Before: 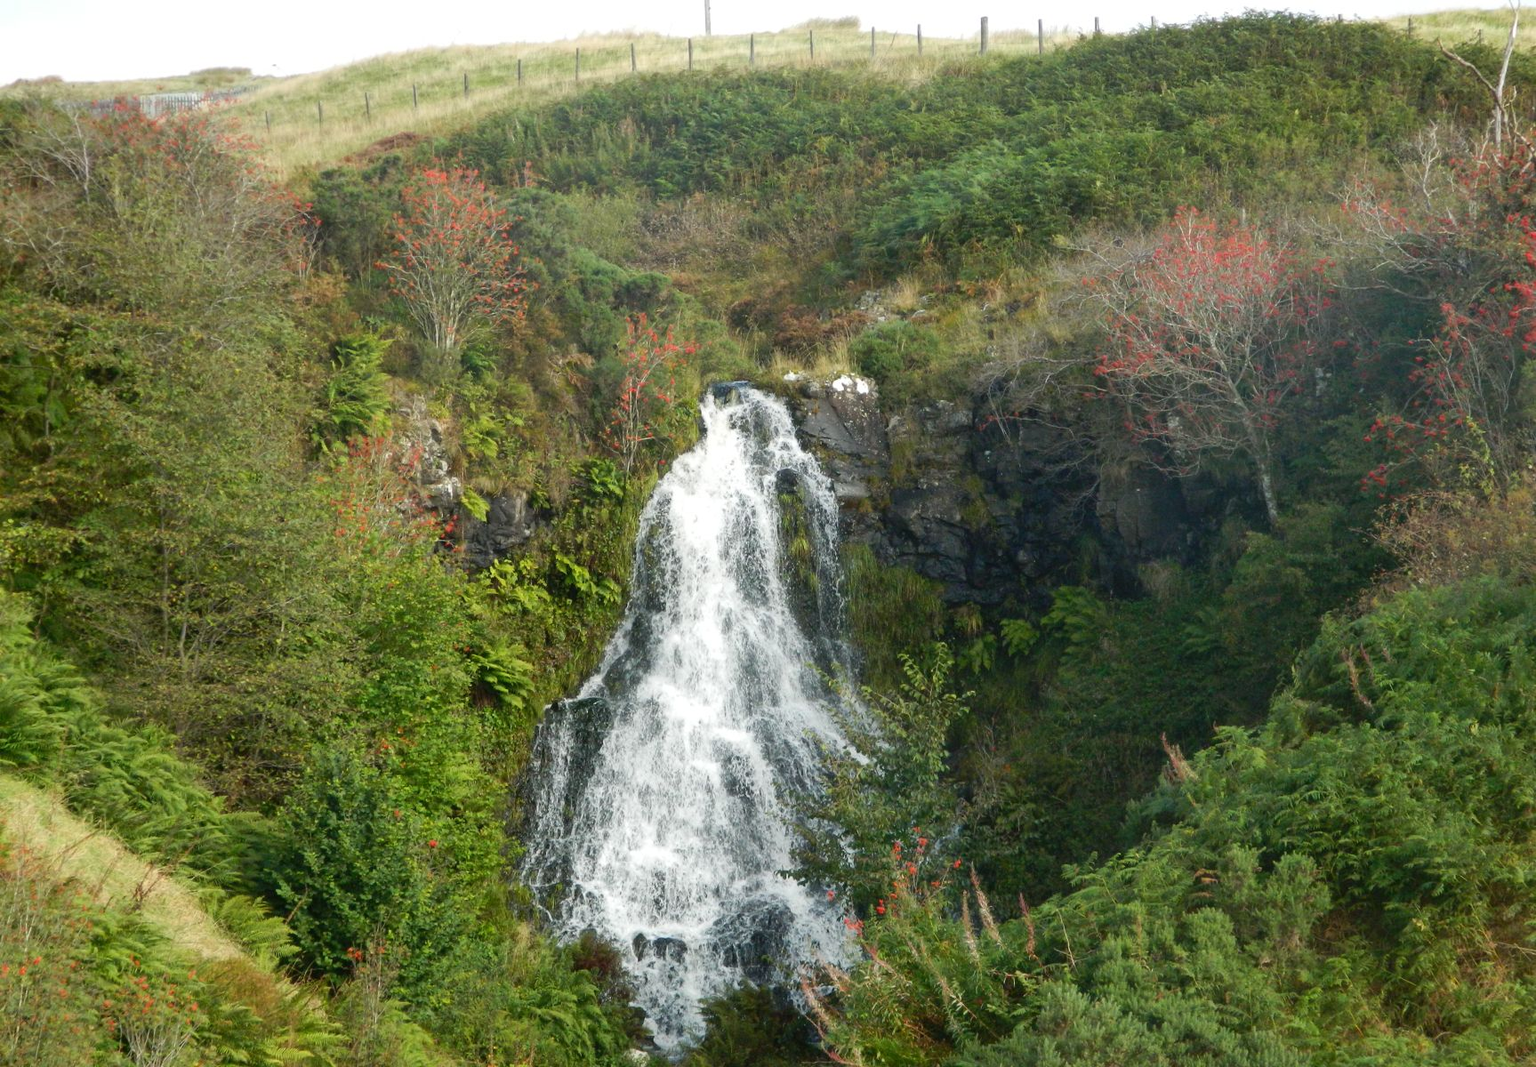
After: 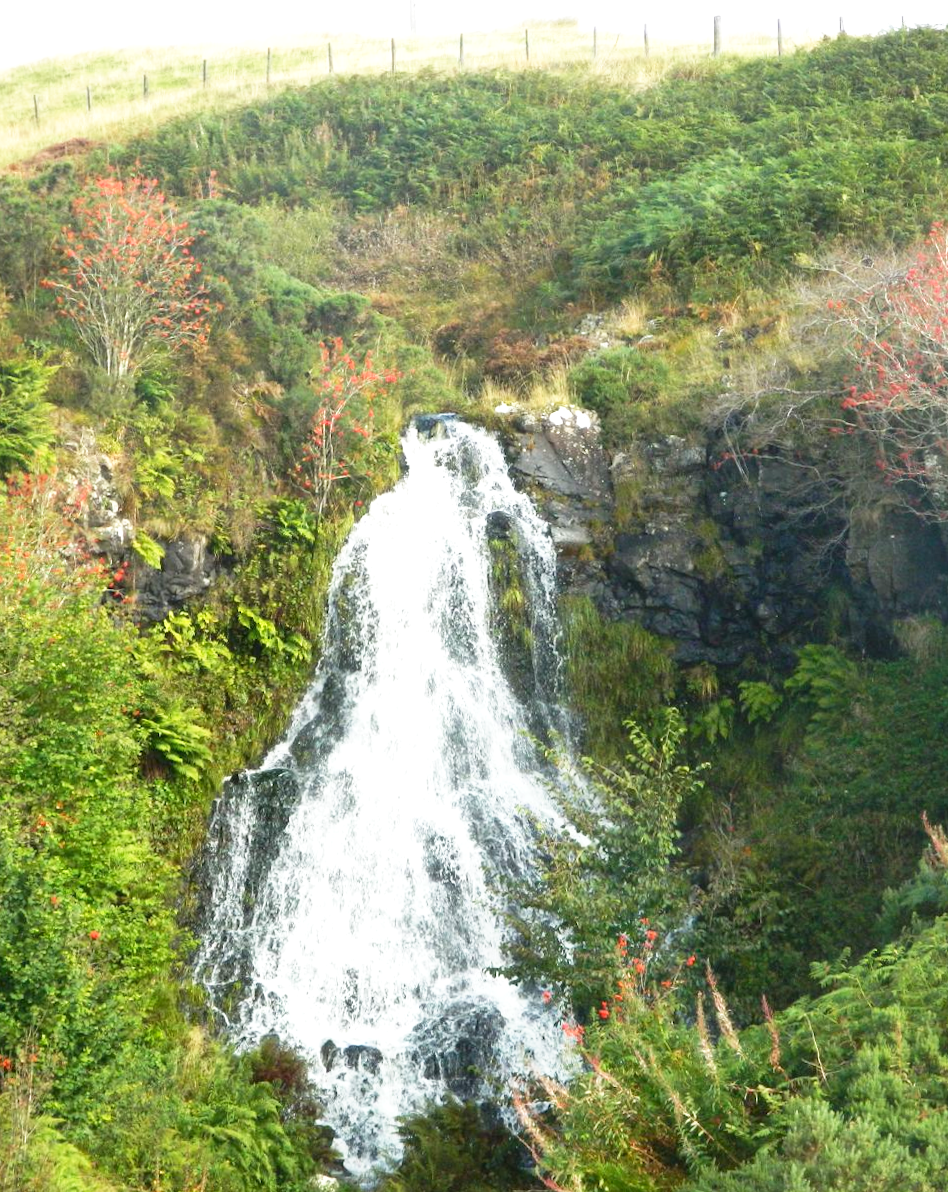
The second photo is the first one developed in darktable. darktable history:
crop: left 21.674%, right 22.086%
exposure: exposure 0.6 EV, compensate highlight preservation false
base curve: curves: ch0 [(0, 0) (0.688, 0.865) (1, 1)], preserve colors none
rotate and perspective: rotation 0.226°, lens shift (vertical) -0.042, crop left 0.023, crop right 0.982, crop top 0.006, crop bottom 0.994
